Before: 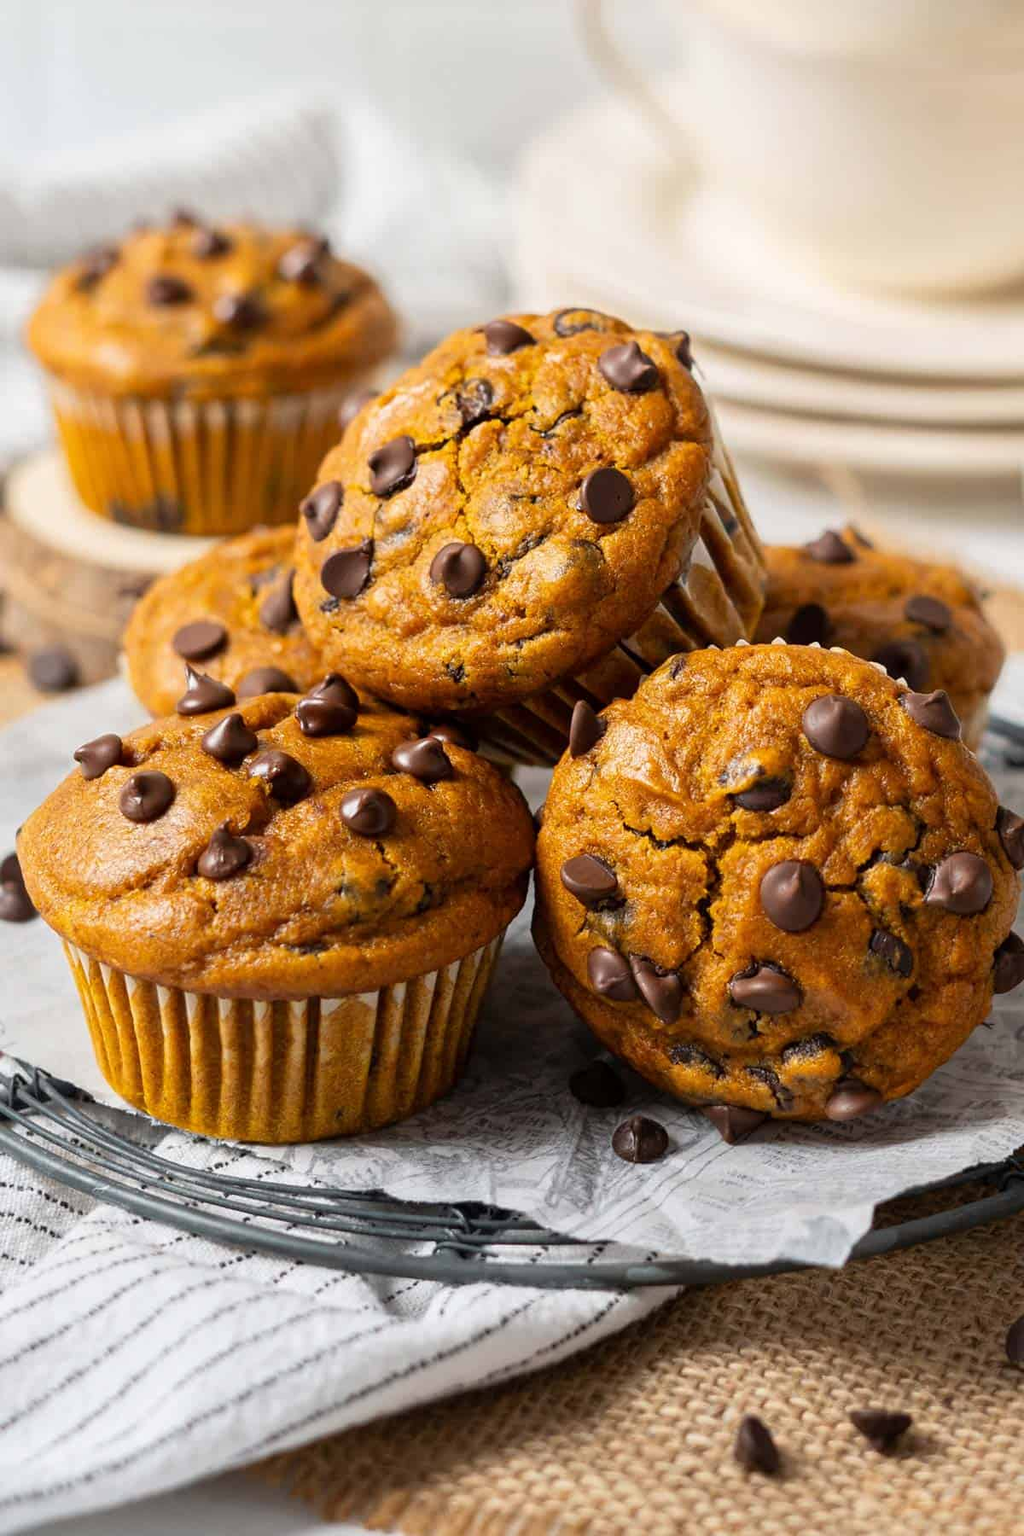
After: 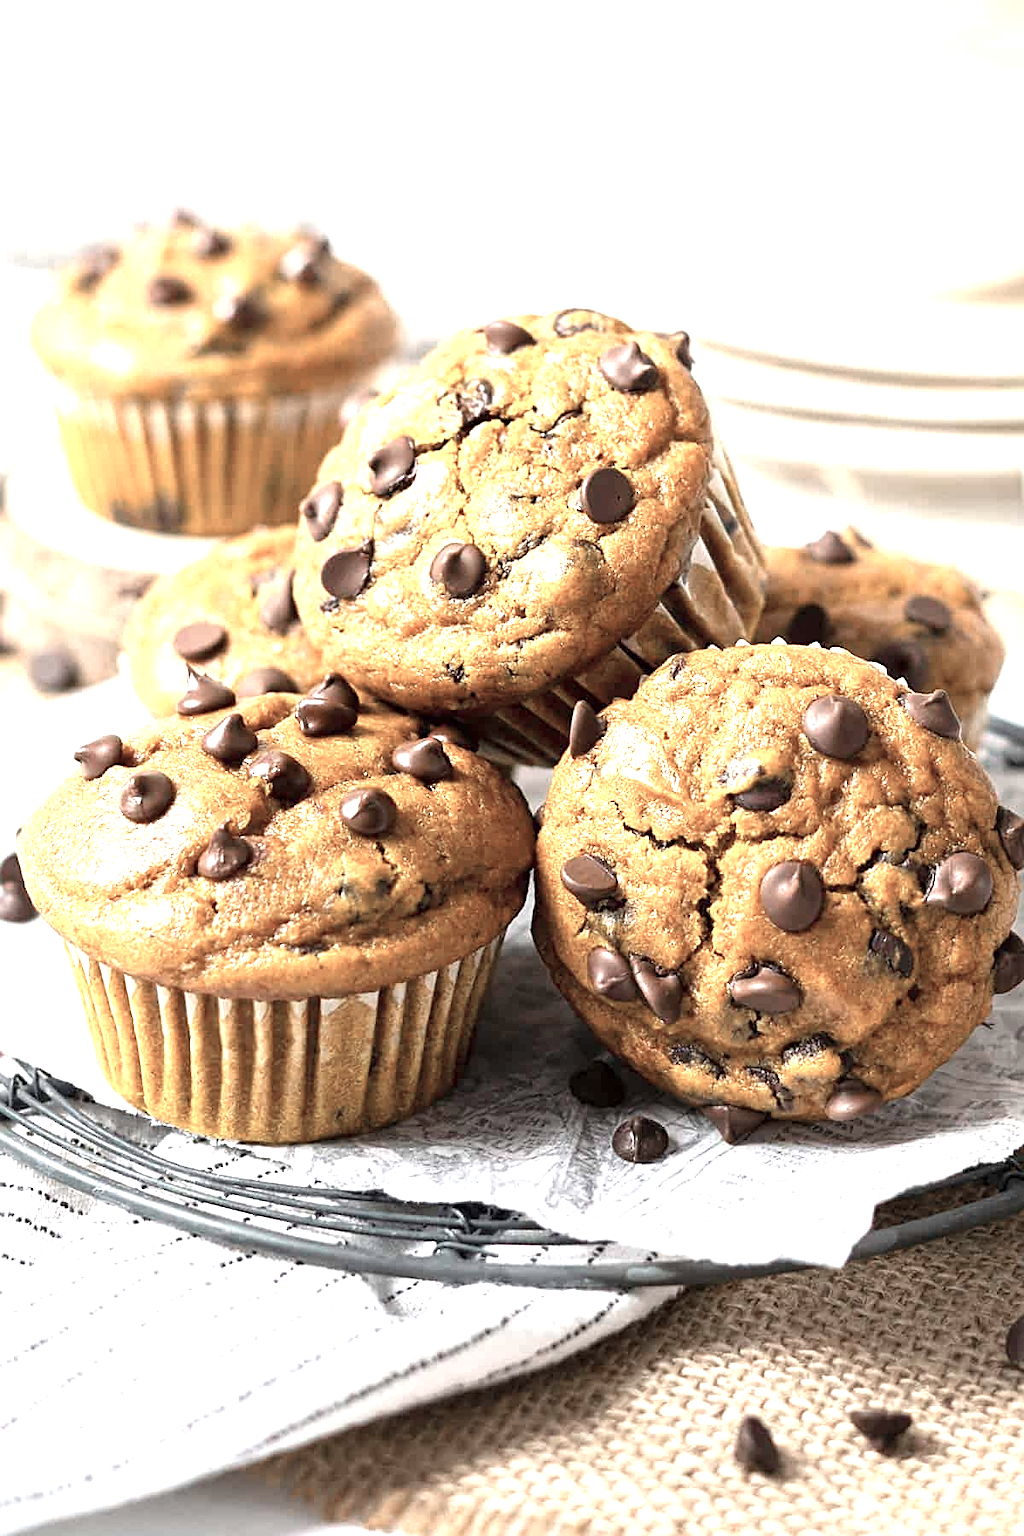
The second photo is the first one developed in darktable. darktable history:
exposure: exposure 1.2 EV, compensate highlight preservation false
sharpen: on, module defaults
color zones: curves: ch0 [(0, 0.559) (0.153, 0.551) (0.229, 0.5) (0.429, 0.5) (0.571, 0.5) (0.714, 0.5) (0.857, 0.5) (1, 0.559)]; ch1 [(0, 0.417) (0.112, 0.336) (0.213, 0.26) (0.429, 0.34) (0.571, 0.35) (0.683, 0.331) (0.857, 0.344) (1, 0.417)]
